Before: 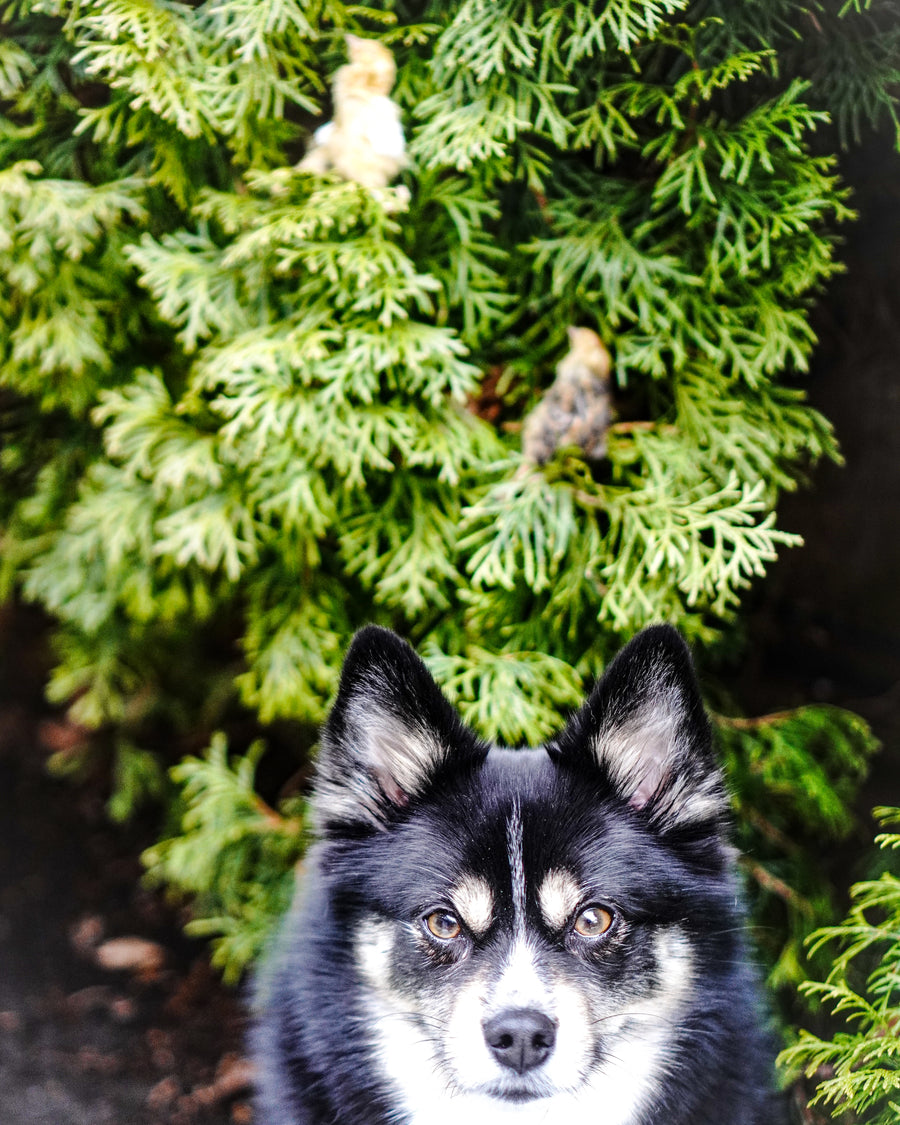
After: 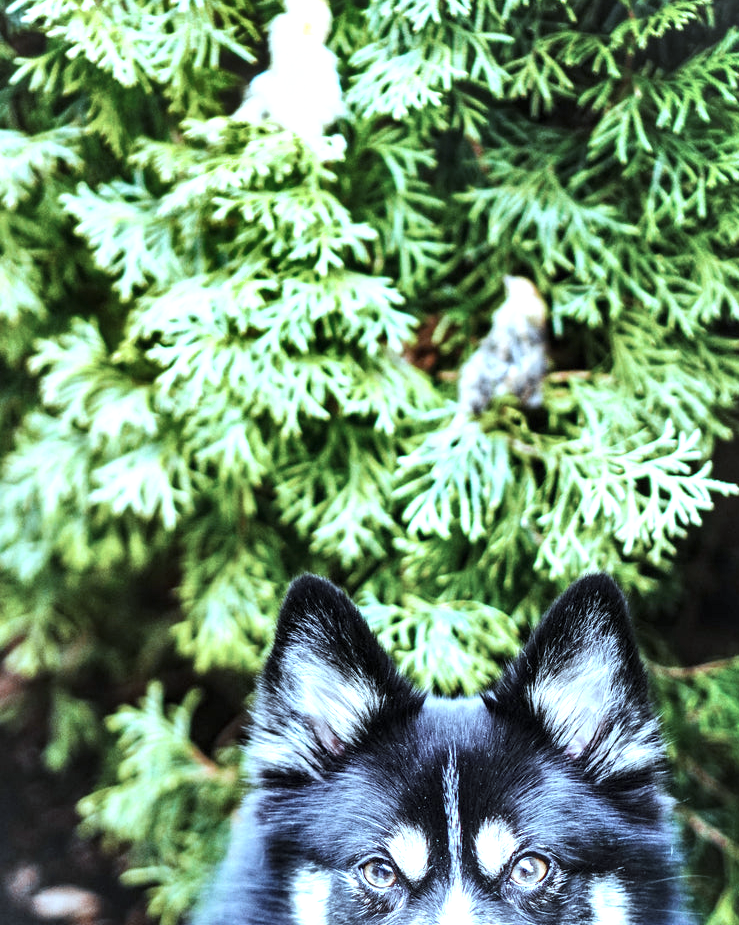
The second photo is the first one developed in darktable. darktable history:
crop and rotate: left 7.196%, top 4.574%, right 10.605%, bottom 13.178%
shadows and highlights: shadows 43.71, white point adjustment -1.46, soften with gaussian
white balance: red 0.924, blue 1.095
color correction: highlights a* -12.64, highlights b* -18.1, saturation 0.7
exposure: black level correction 0, exposure 1 EV, compensate exposure bias true, compensate highlight preservation false
